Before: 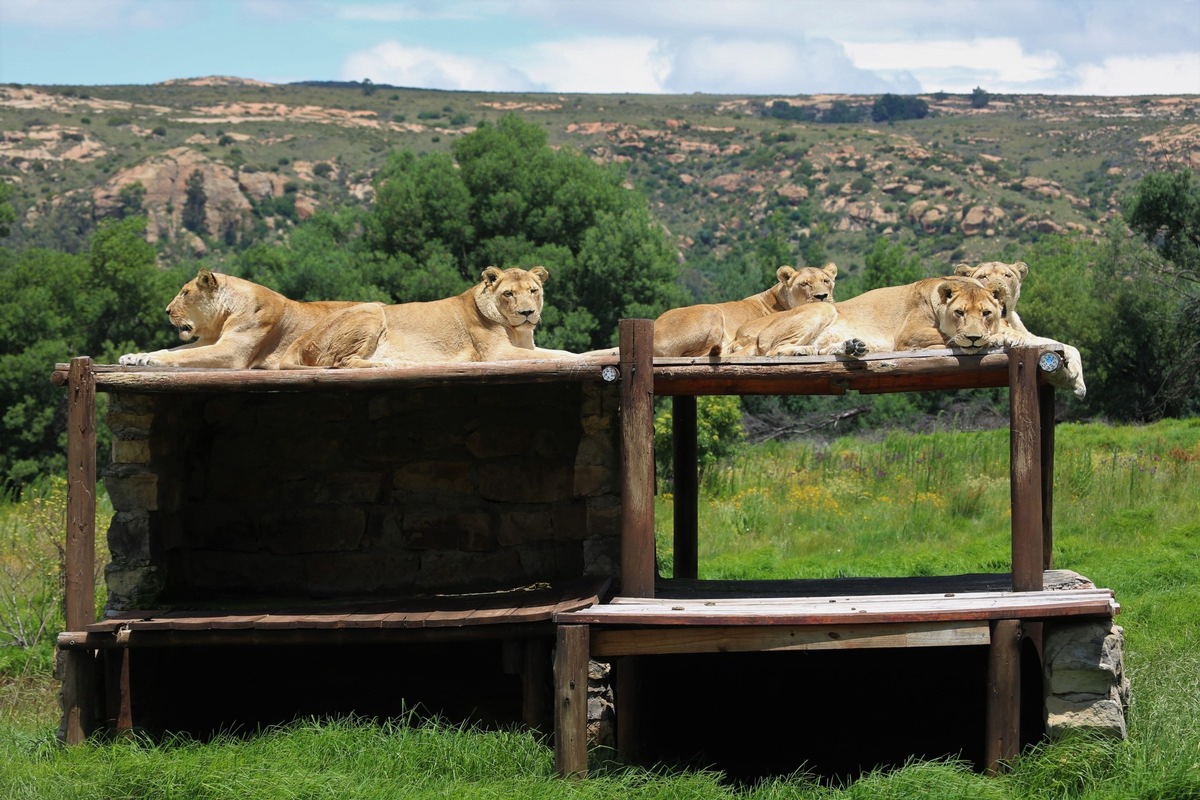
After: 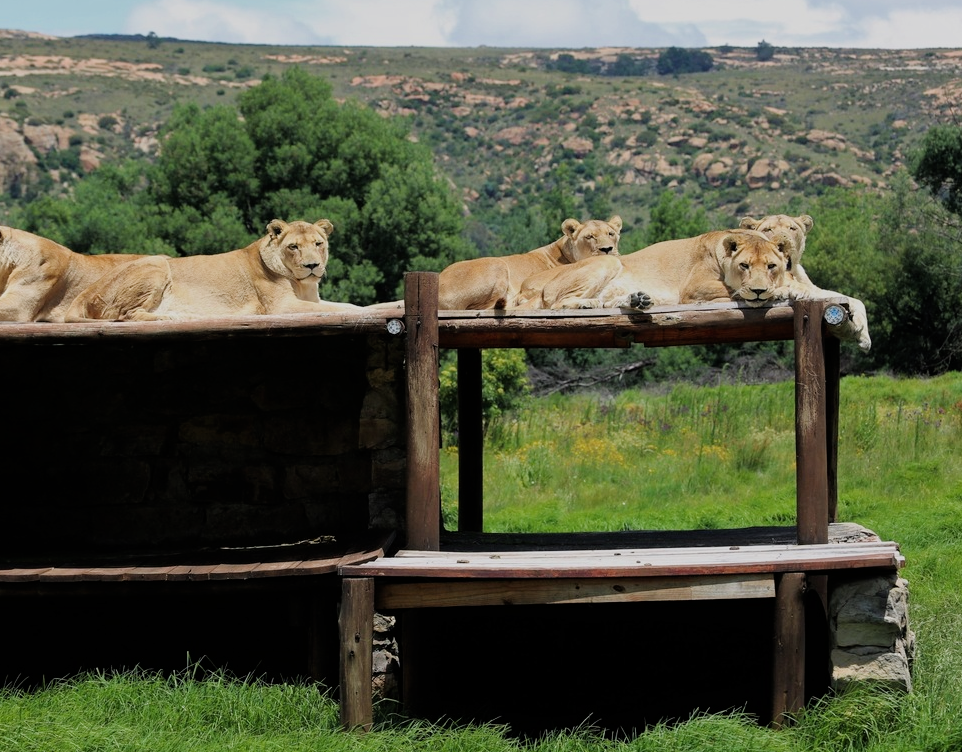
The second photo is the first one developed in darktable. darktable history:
shadows and highlights: shadows -1.31, highlights 38.8
filmic rgb: black relative exposure -7.65 EV, white relative exposure 4.56 EV, hardness 3.61
crop and rotate: left 17.925%, top 5.954%, right 1.861%
